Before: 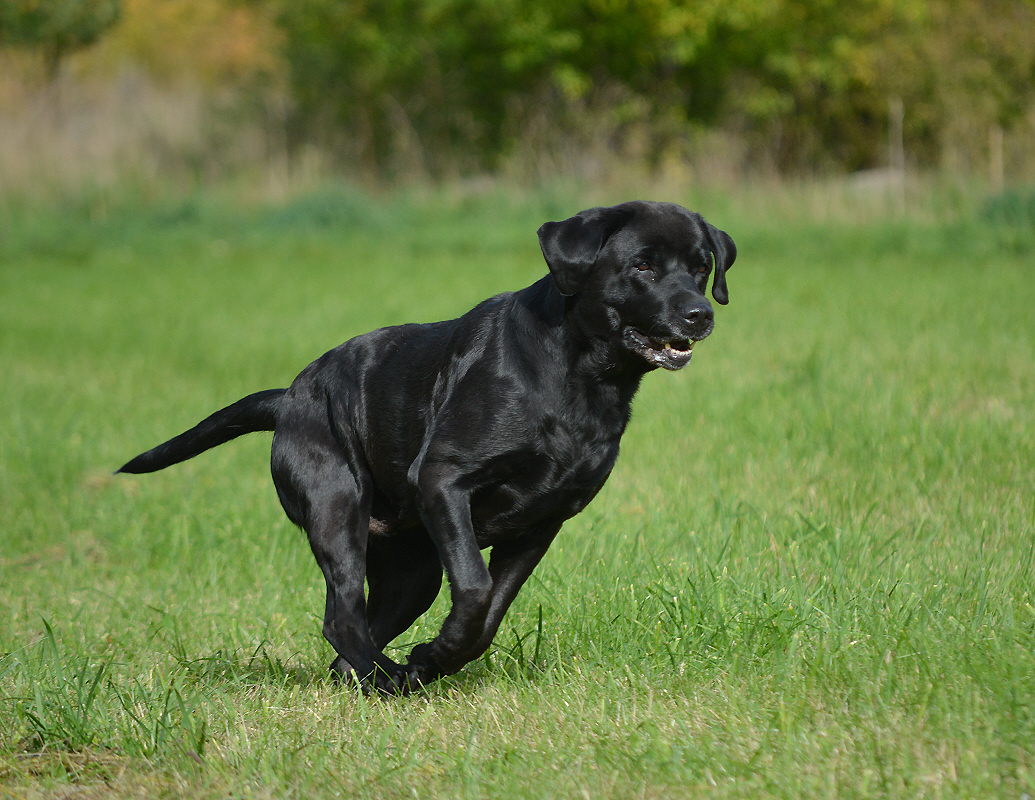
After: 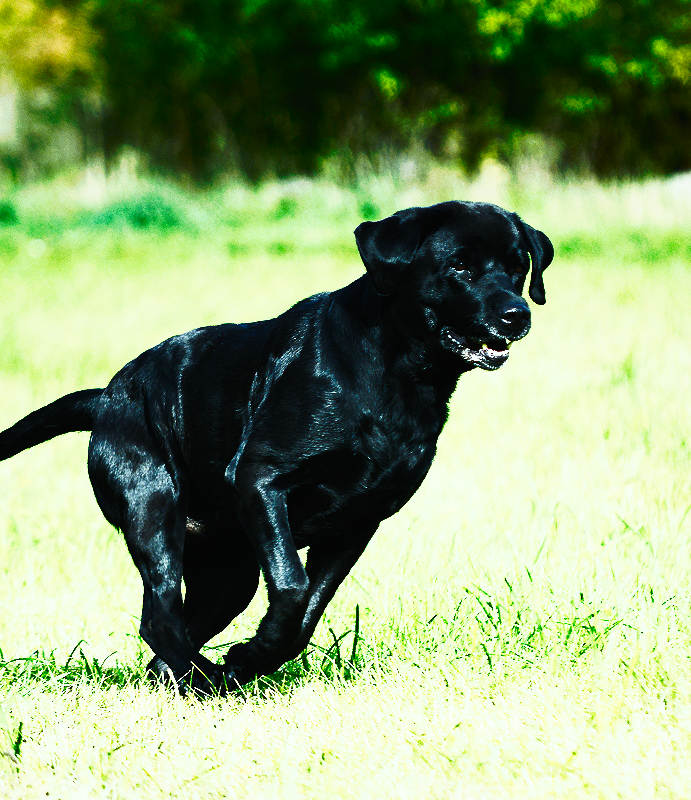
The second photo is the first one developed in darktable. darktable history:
color balance: mode lift, gamma, gain (sRGB), lift [0.997, 0.979, 1.021, 1.011], gamma [1, 1.084, 0.916, 0.998], gain [1, 0.87, 1.13, 1.101], contrast 4.55%, contrast fulcrum 38.24%, output saturation 104.09%
tone curve: curves: ch0 [(0, 0) (0.003, 0.003) (0.011, 0.013) (0.025, 0.029) (0.044, 0.052) (0.069, 0.081) (0.1, 0.116) (0.136, 0.158) (0.177, 0.207) (0.224, 0.268) (0.277, 0.373) (0.335, 0.465) (0.399, 0.565) (0.468, 0.674) (0.543, 0.79) (0.623, 0.853) (0.709, 0.918) (0.801, 0.956) (0.898, 0.977) (1, 1)], preserve colors none
crop and rotate: left 17.732%, right 15.423%
graduated density: on, module defaults
contrast brightness saturation: contrast 0.62, brightness 0.34, saturation 0.14
sigmoid: contrast 1.8, skew -0.2, preserve hue 0%, red attenuation 0.1, red rotation 0.035, green attenuation 0.1, green rotation -0.017, blue attenuation 0.15, blue rotation -0.052, base primaries Rec2020
